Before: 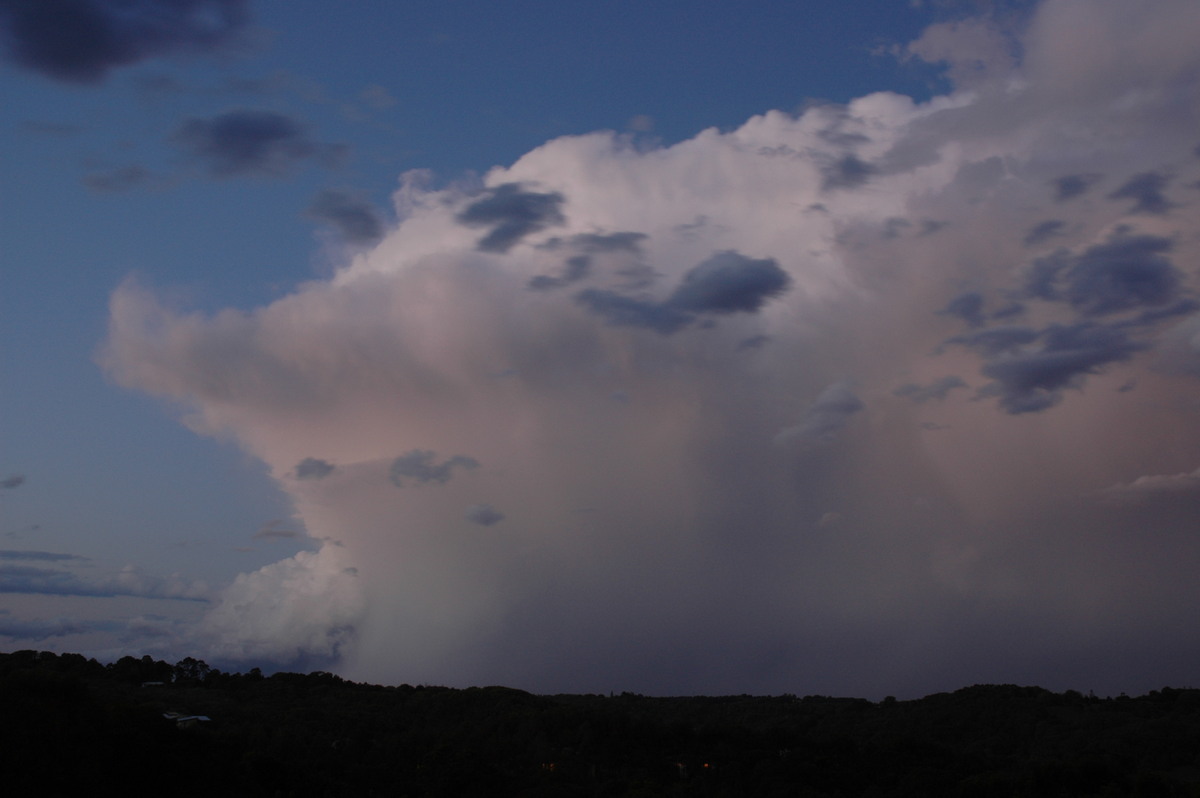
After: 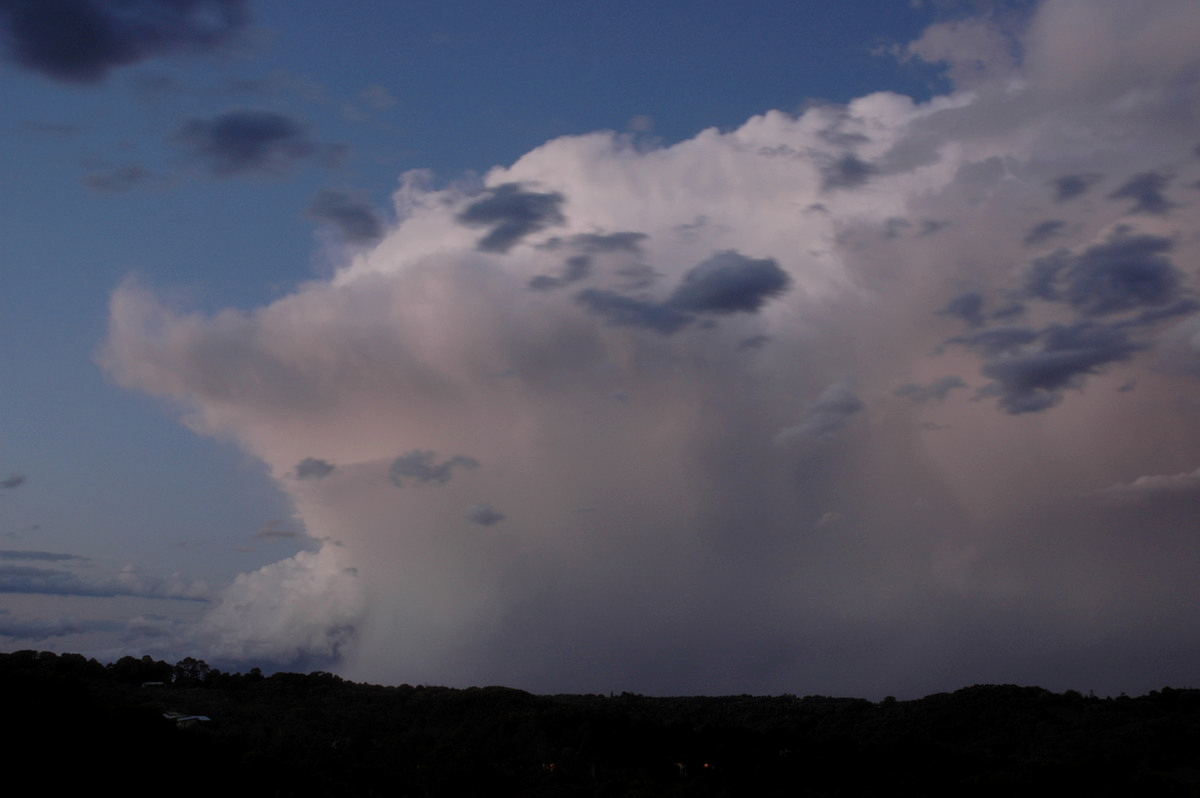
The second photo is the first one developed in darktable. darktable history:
local contrast: on, module defaults
haze removal: strength -0.101, compatibility mode true, adaptive false
